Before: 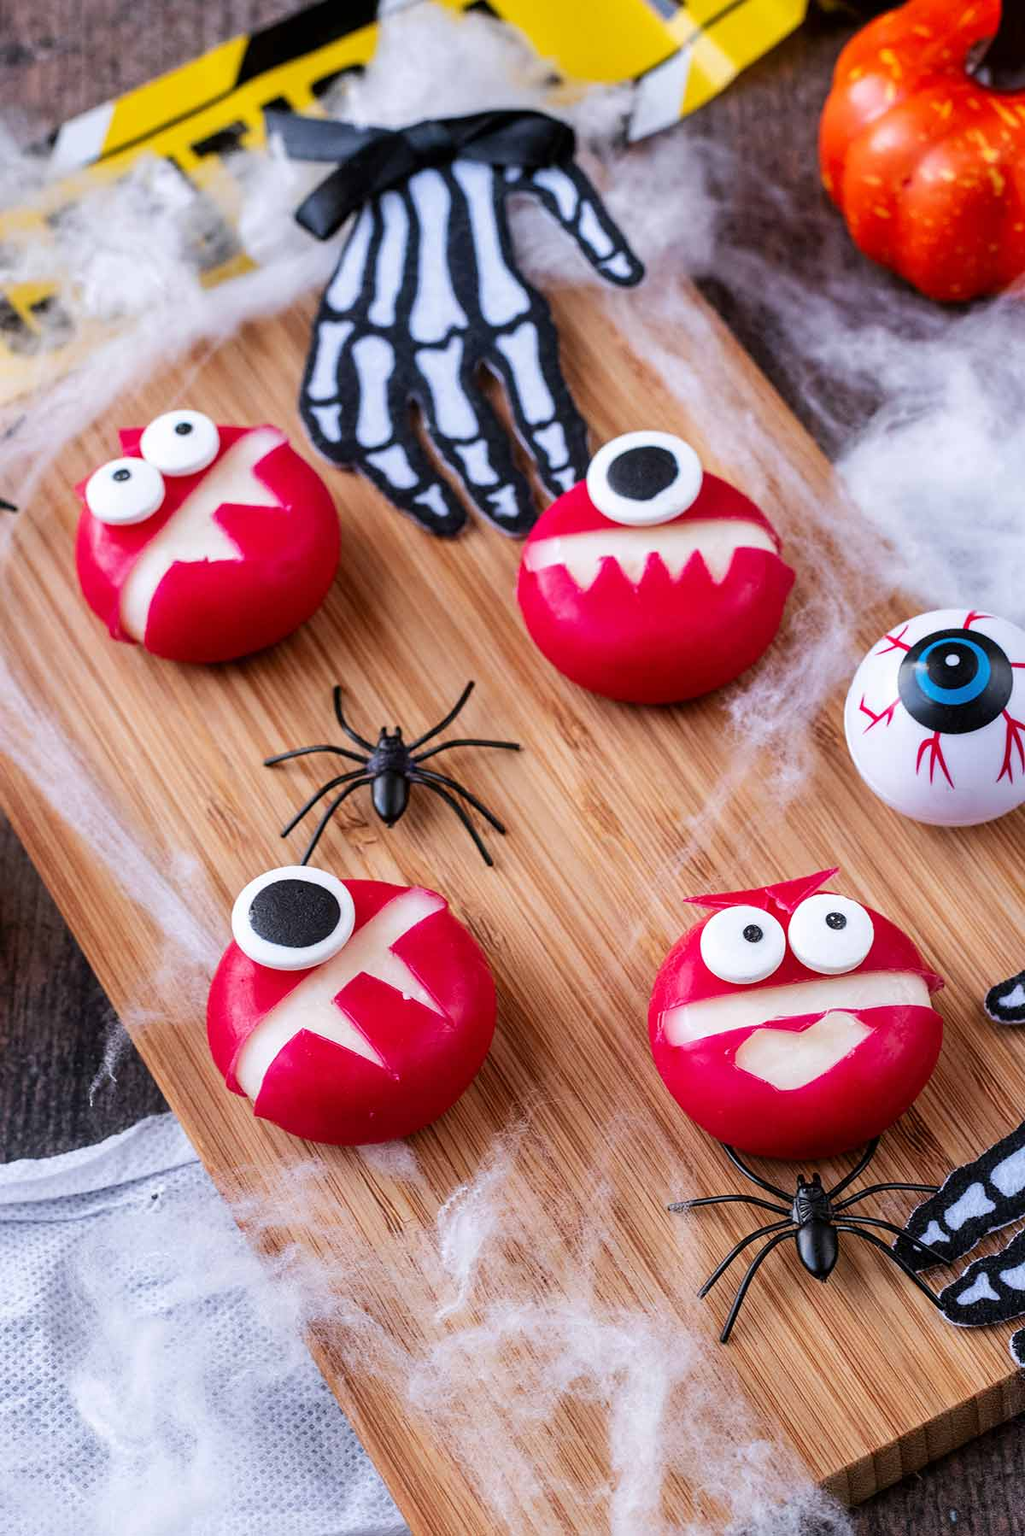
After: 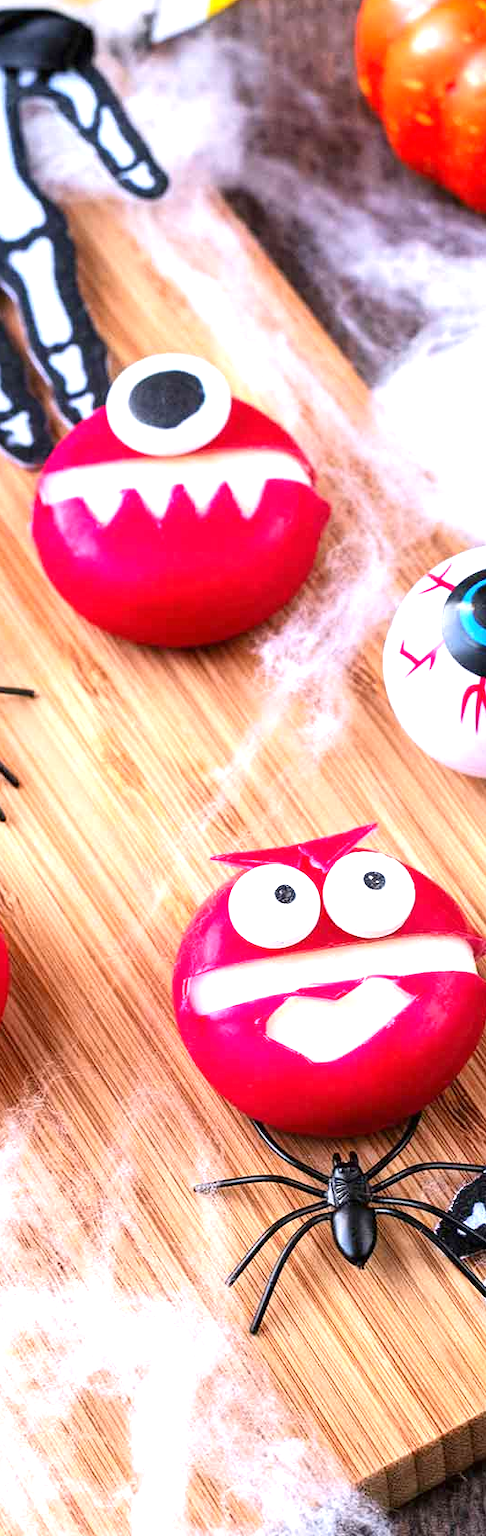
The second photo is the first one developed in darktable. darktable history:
base curve: curves: ch0 [(0, 0) (0.472, 0.508) (1, 1)]
crop: left 47.628%, top 6.643%, right 7.874%
exposure: black level correction 0, exposure 1.1 EV, compensate exposure bias true, compensate highlight preservation false
